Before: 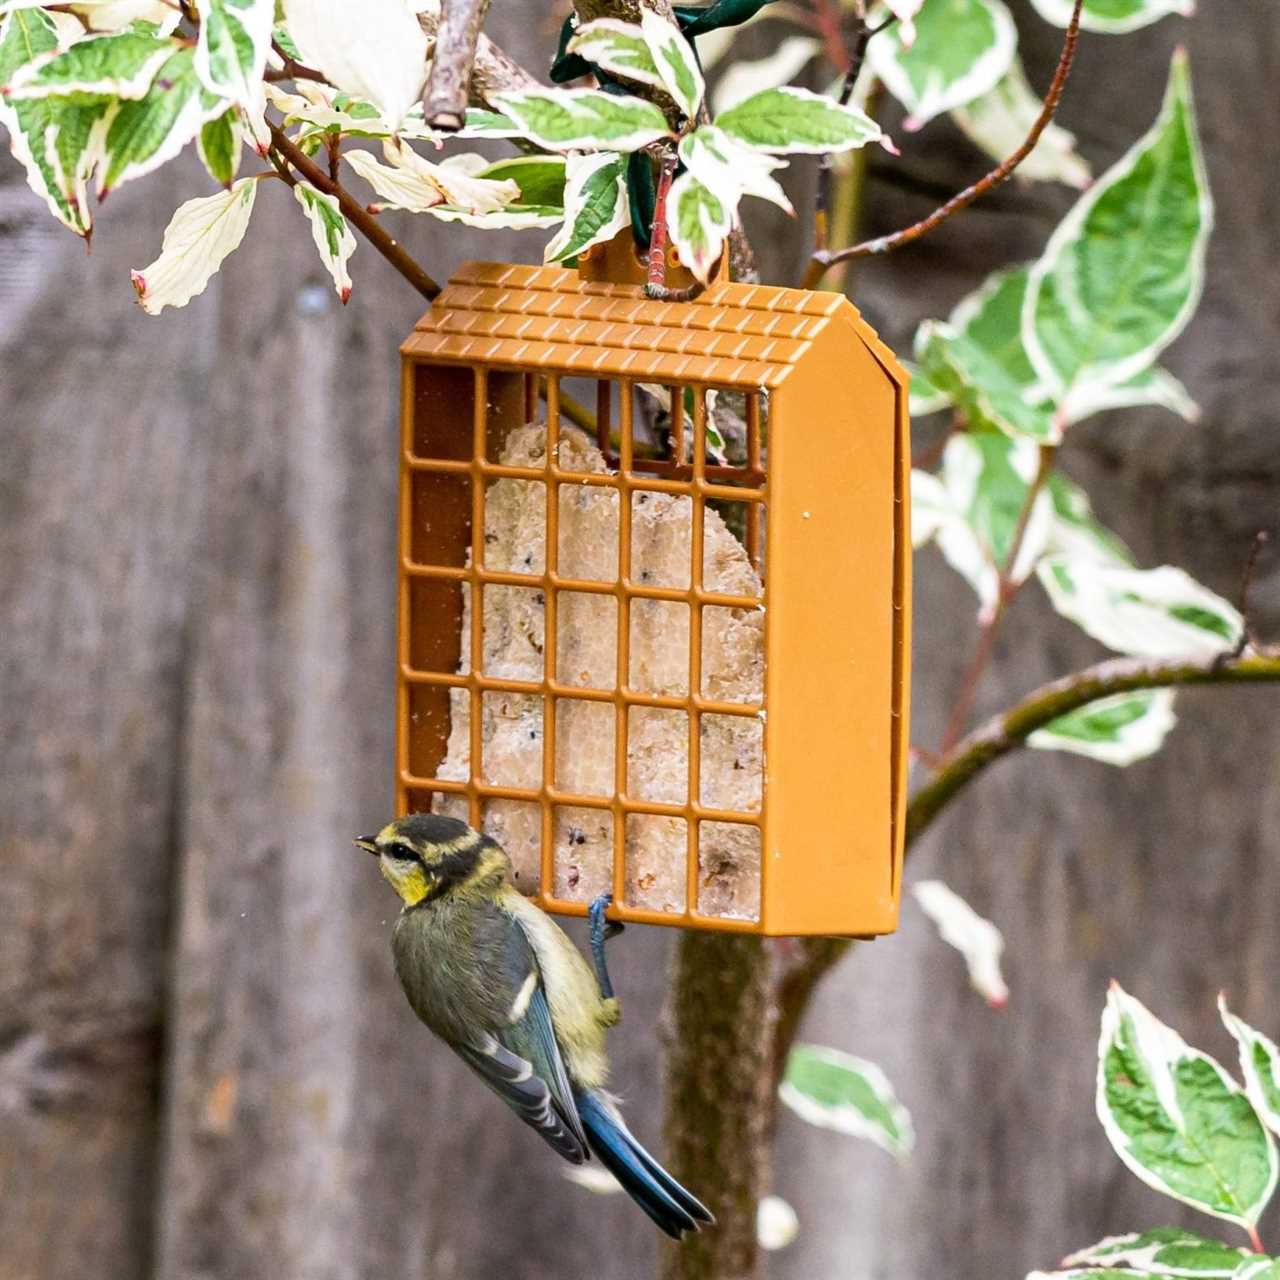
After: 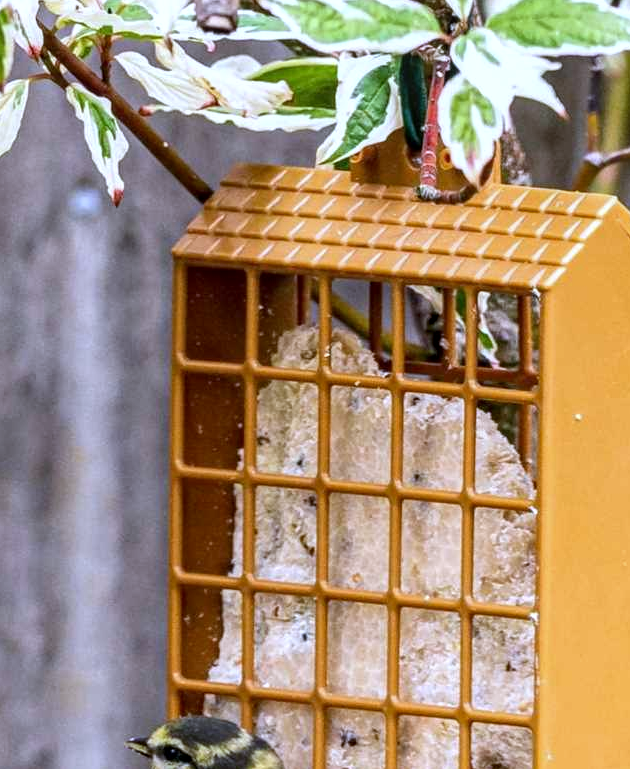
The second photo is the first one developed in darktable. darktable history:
crop: left 17.835%, top 7.675%, right 32.881%, bottom 32.213%
white balance: red 0.948, green 1.02, blue 1.176
local contrast: on, module defaults
